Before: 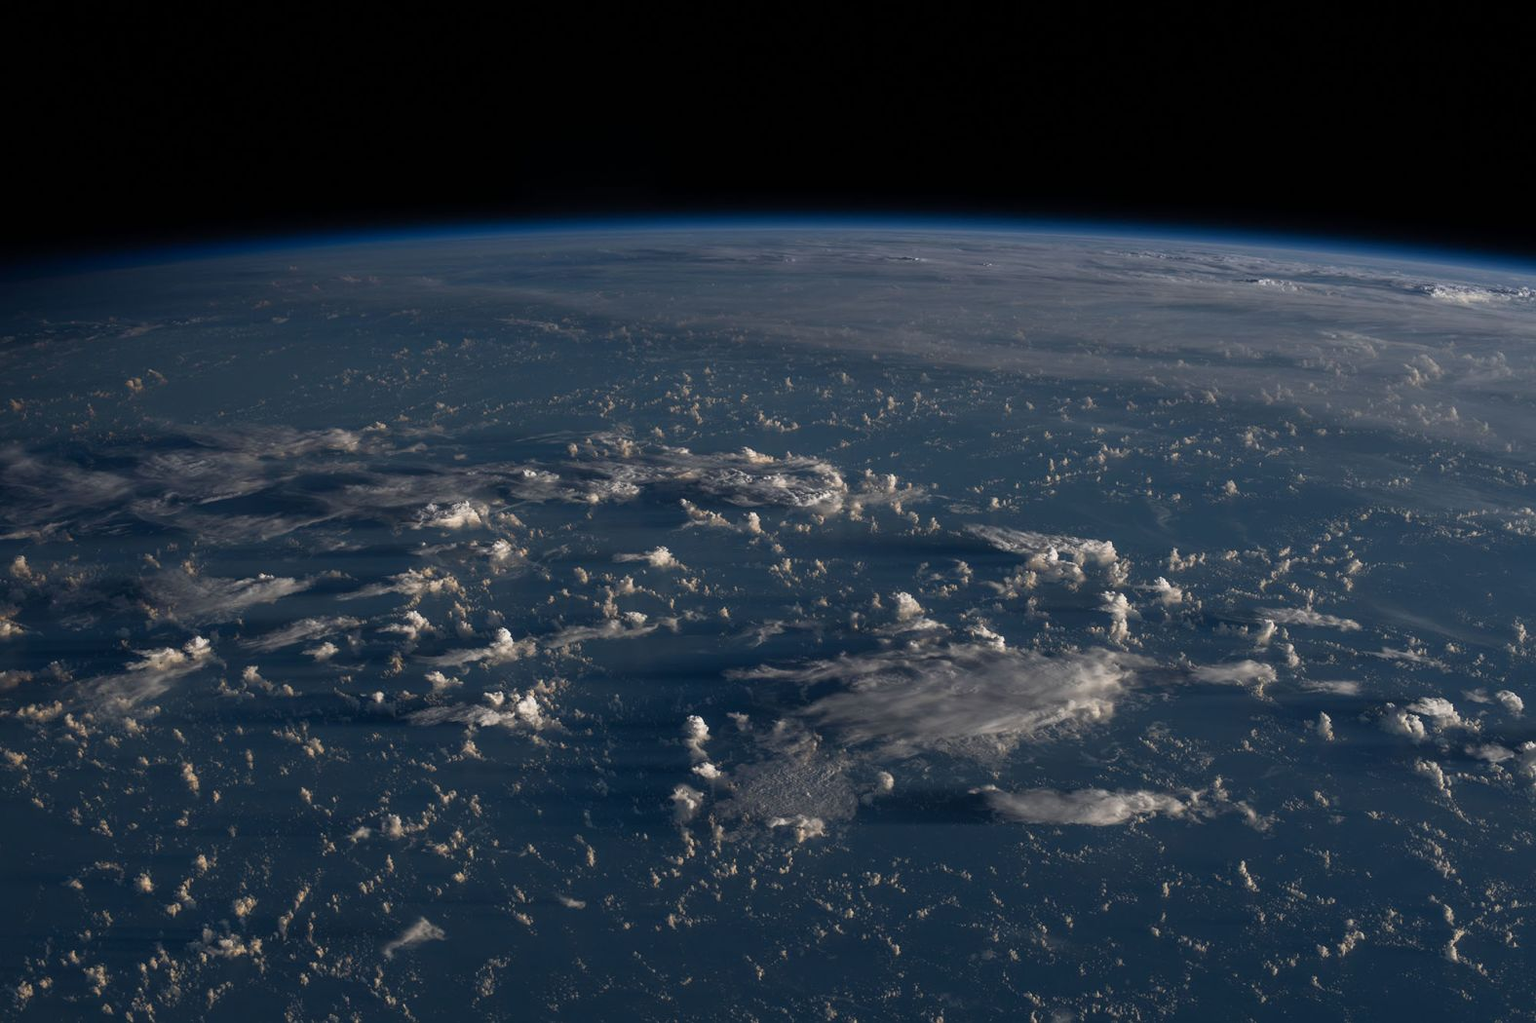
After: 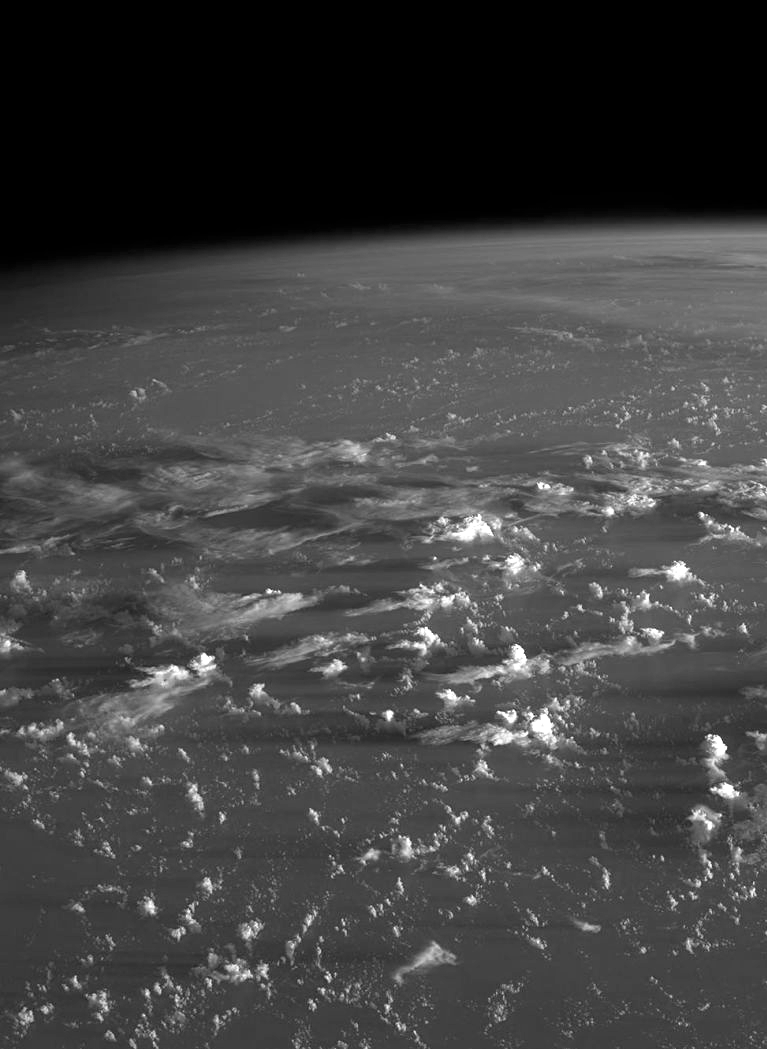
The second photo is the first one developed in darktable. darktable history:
exposure: black level correction 0.002, exposure 1.306 EV, compensate exposure bias true, compensate highlight preservation false
color calibration: output gray [0.267, 0.423, 0.261, 0], x 0.34, y 0.354, temperature 5158.76 K
crop and rotate: left 0.004%, top 0%, right 51.271%
